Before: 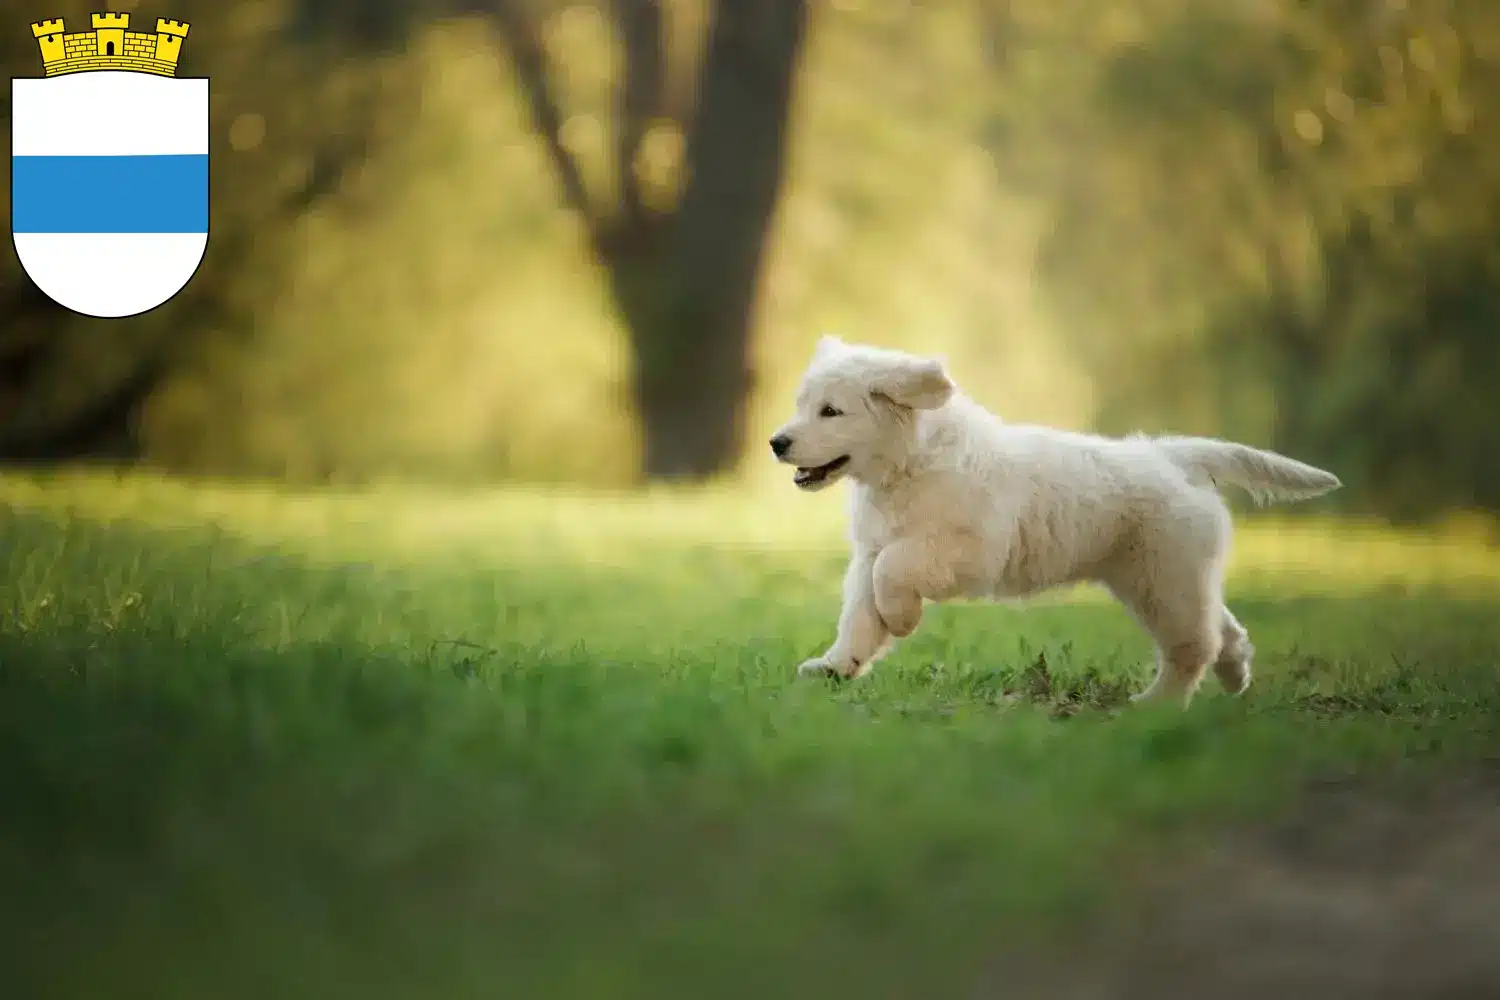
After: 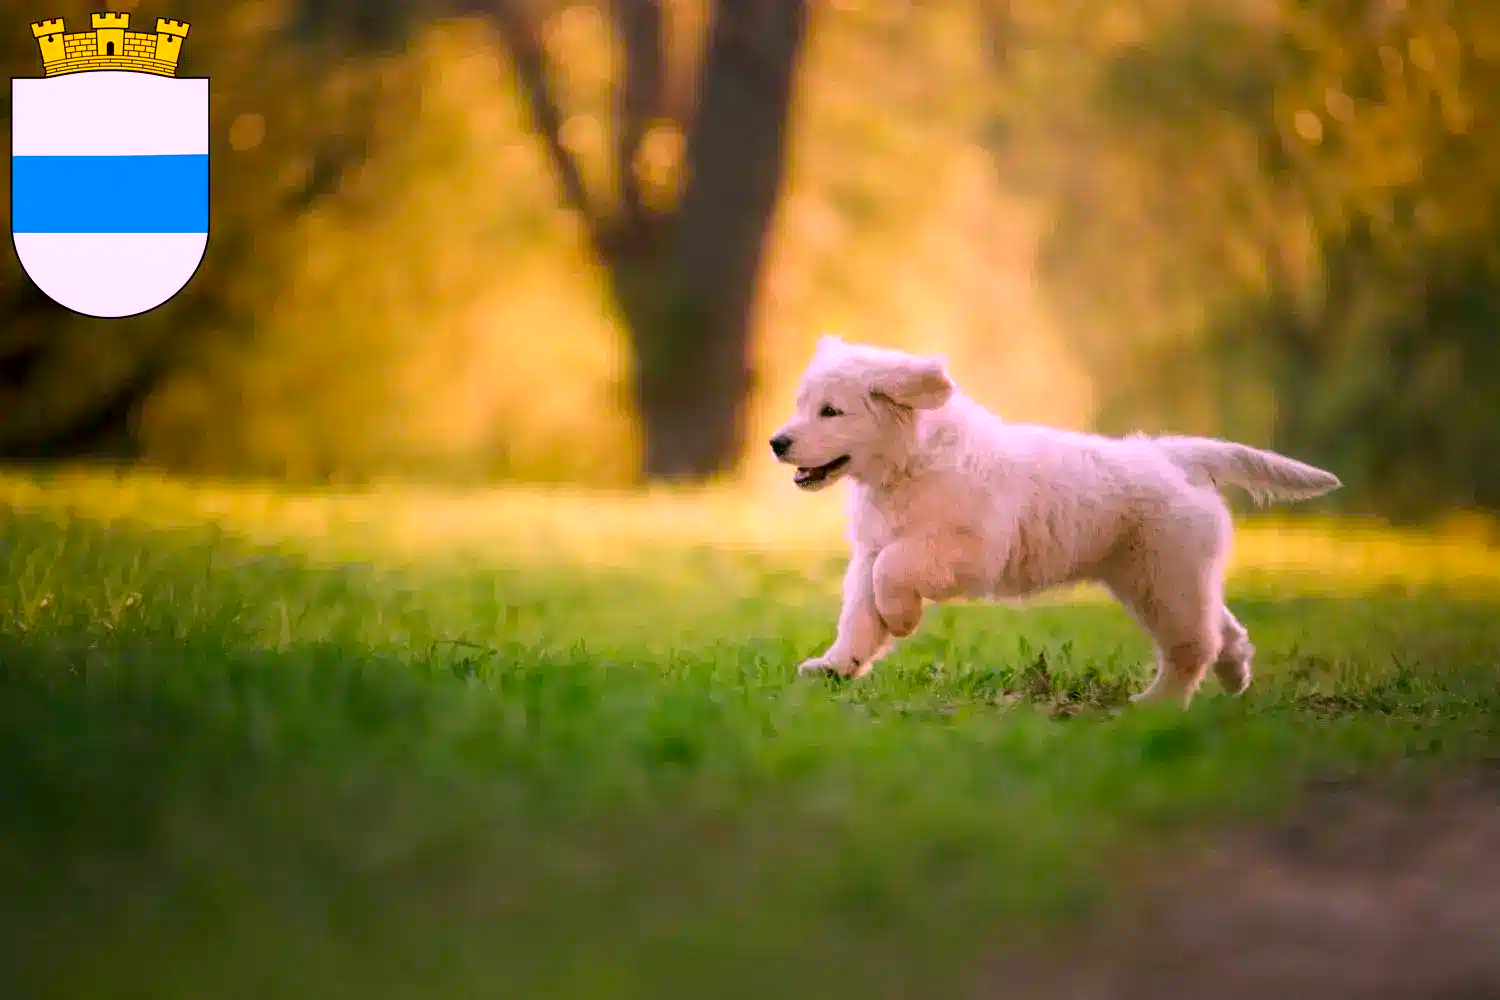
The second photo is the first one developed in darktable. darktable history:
local contrast: highlights 100%, shadows 100%, detail 131%, midtone range 0.2
color correction: highlights a* 19.5, highlights b* -11.53, saturation 1.69
